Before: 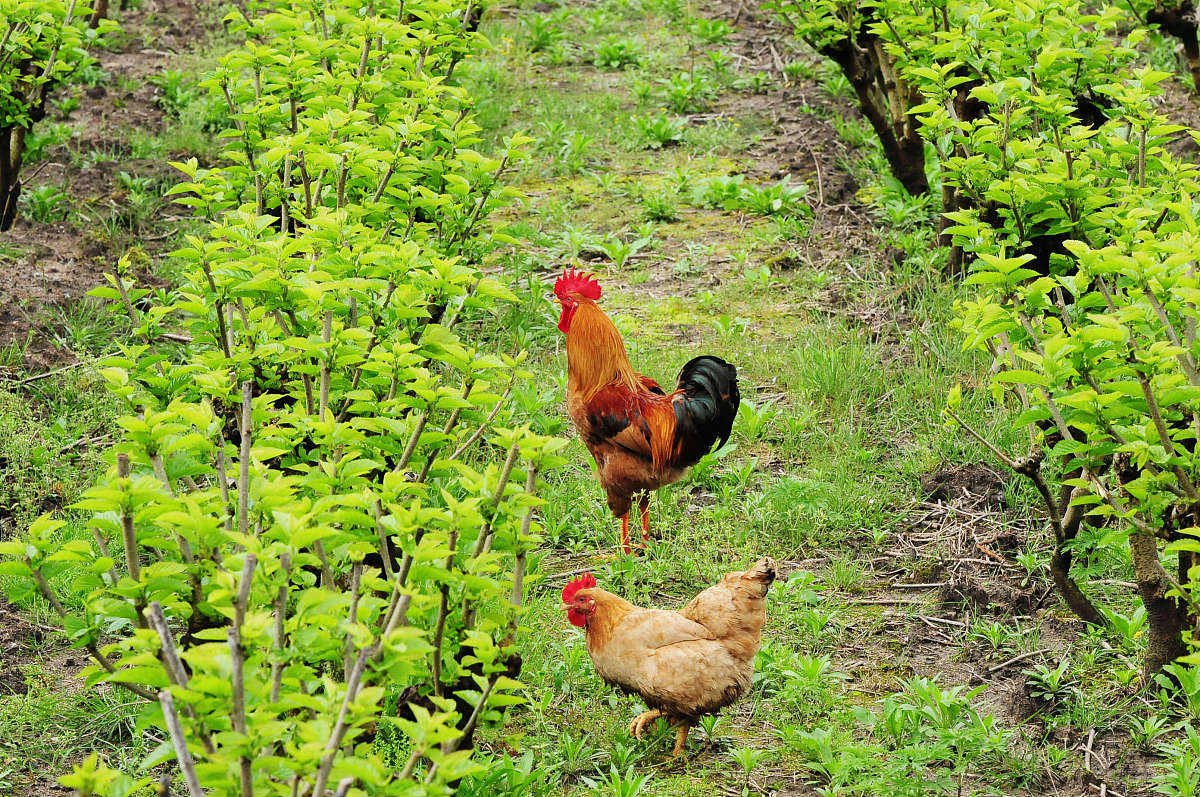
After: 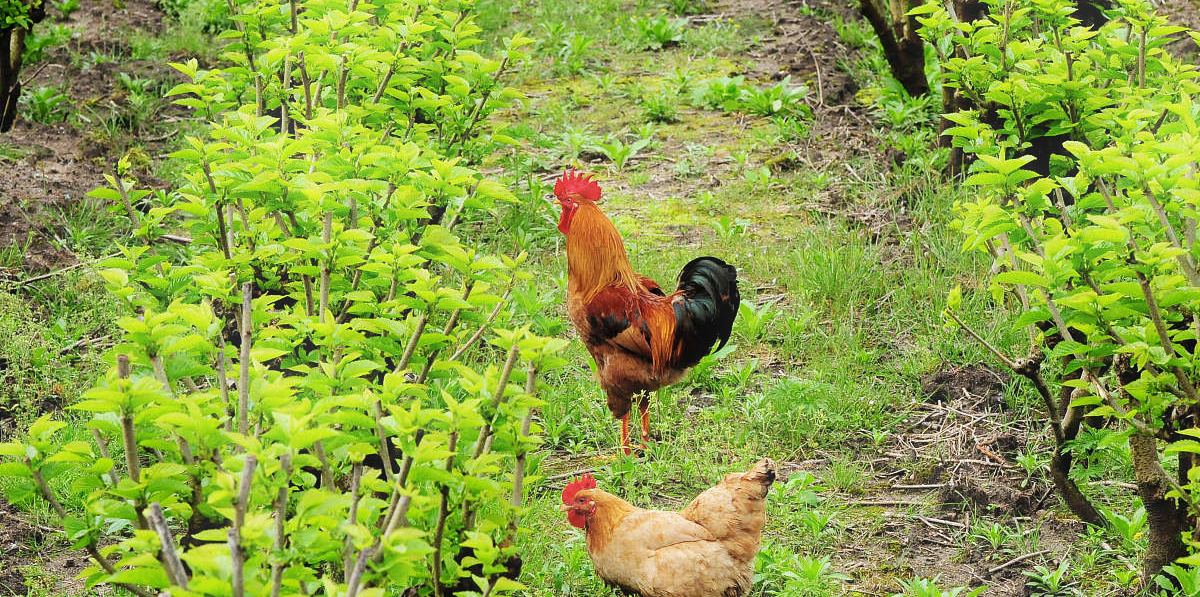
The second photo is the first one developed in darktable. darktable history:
crop and rotate: top 12.5%, bottom 12.5%
bloom: size 5%, threshold 95%, strength 15%
color zones: curves: ch1 [(0.077, 0.436) (0.25, 0.5) (0.75, 0.5)]
